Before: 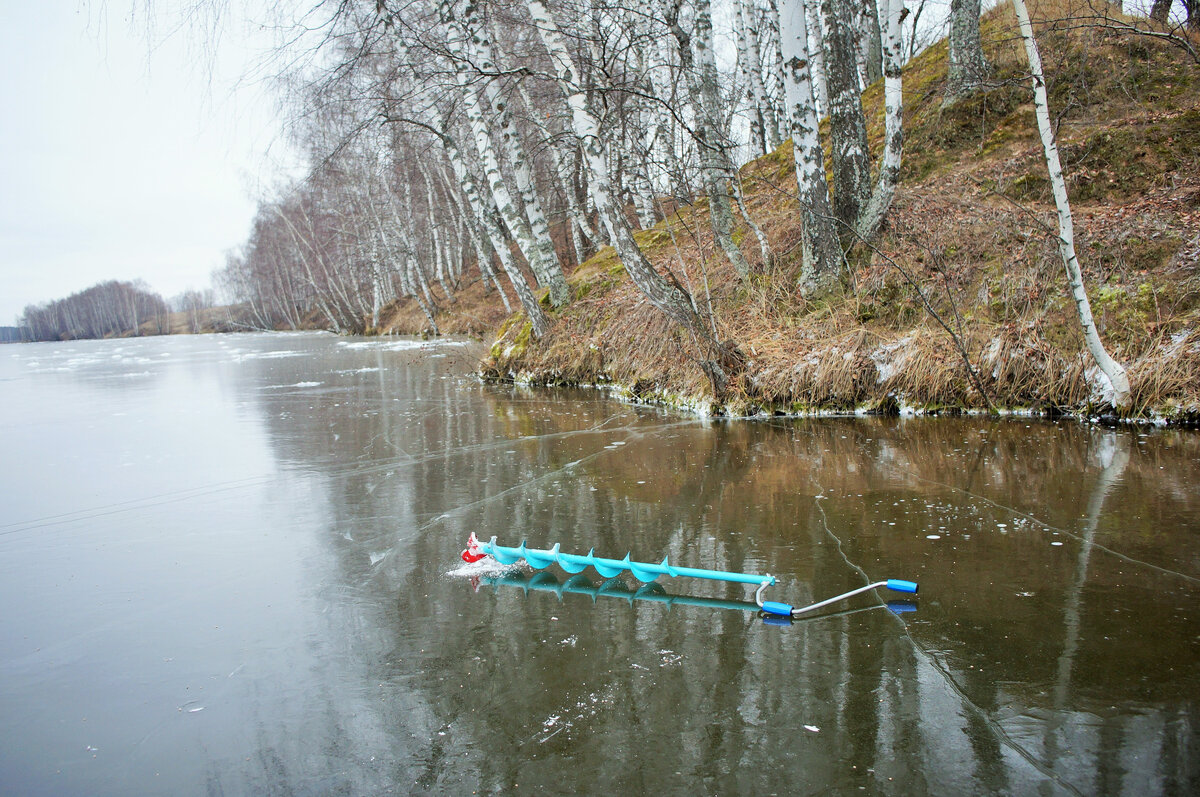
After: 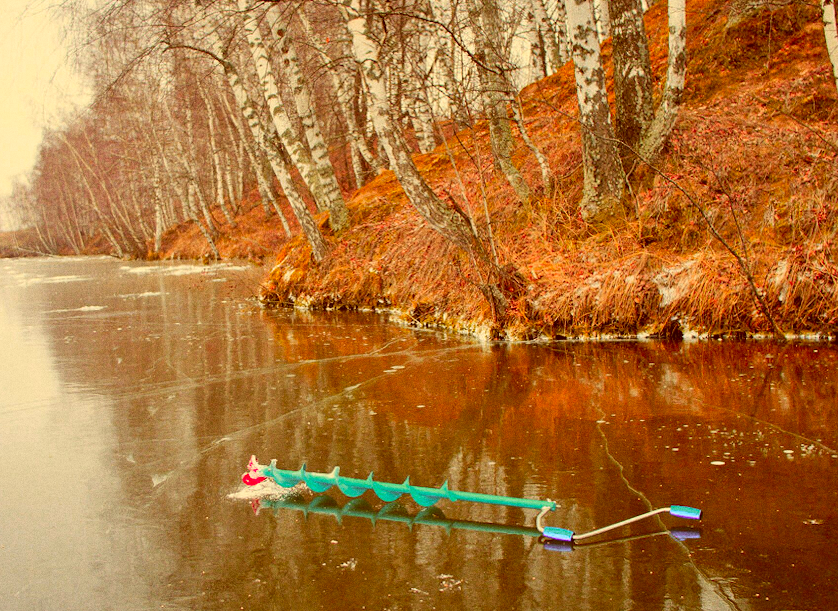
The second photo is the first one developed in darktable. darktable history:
crop and rotate: left 17.046%, top 10.659%, right 12.989%, bottom 14.553%
color zones: curves: ch0 [(0.473, 0.374) (0.742, 0.784)]; ch1 [(0.354, 0.737) (0.742, 0.705)]; ch2 [(0.318, 0.421) (0.758, 0.532)]
color correction: highlights a* 1.12, highlights b* 24.26, shadows a* 15.58, shadows b* 24.26
exposure: exposure 0.081 EV, compensate highlight preservation false
rotate and perspective: lens shift (horizontal) -0.055, automatic cropping off
grain: coarseness 0.47 ISO
contrast brightness saturation: contrast -0.02, brightness -0.01, saturation 0.03
